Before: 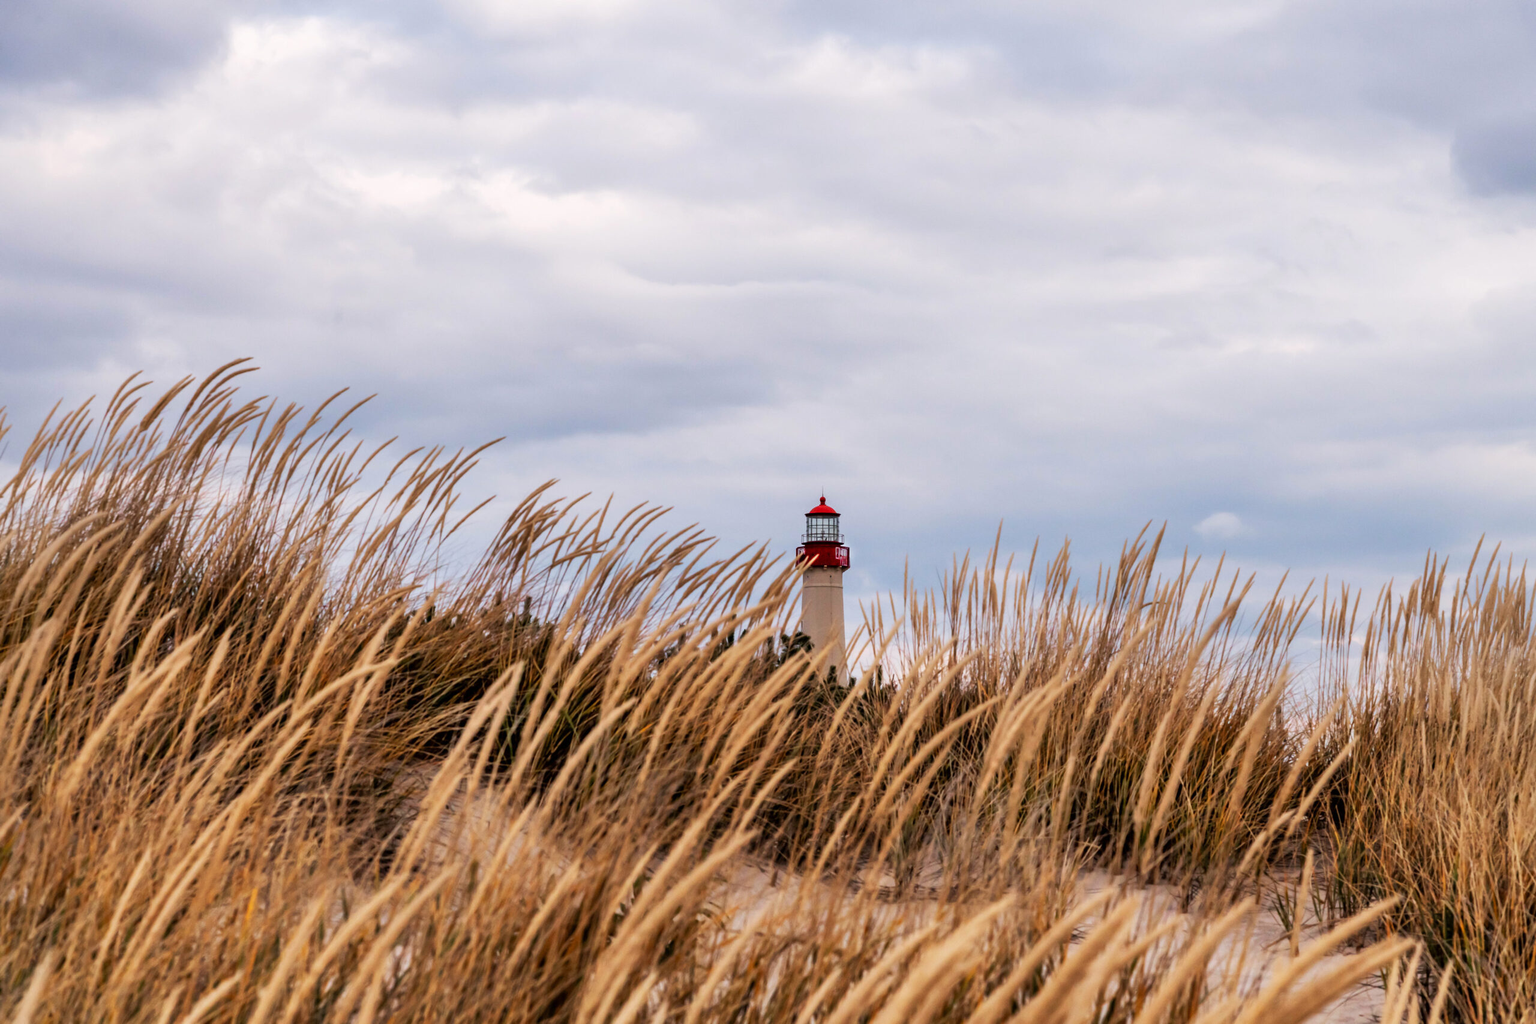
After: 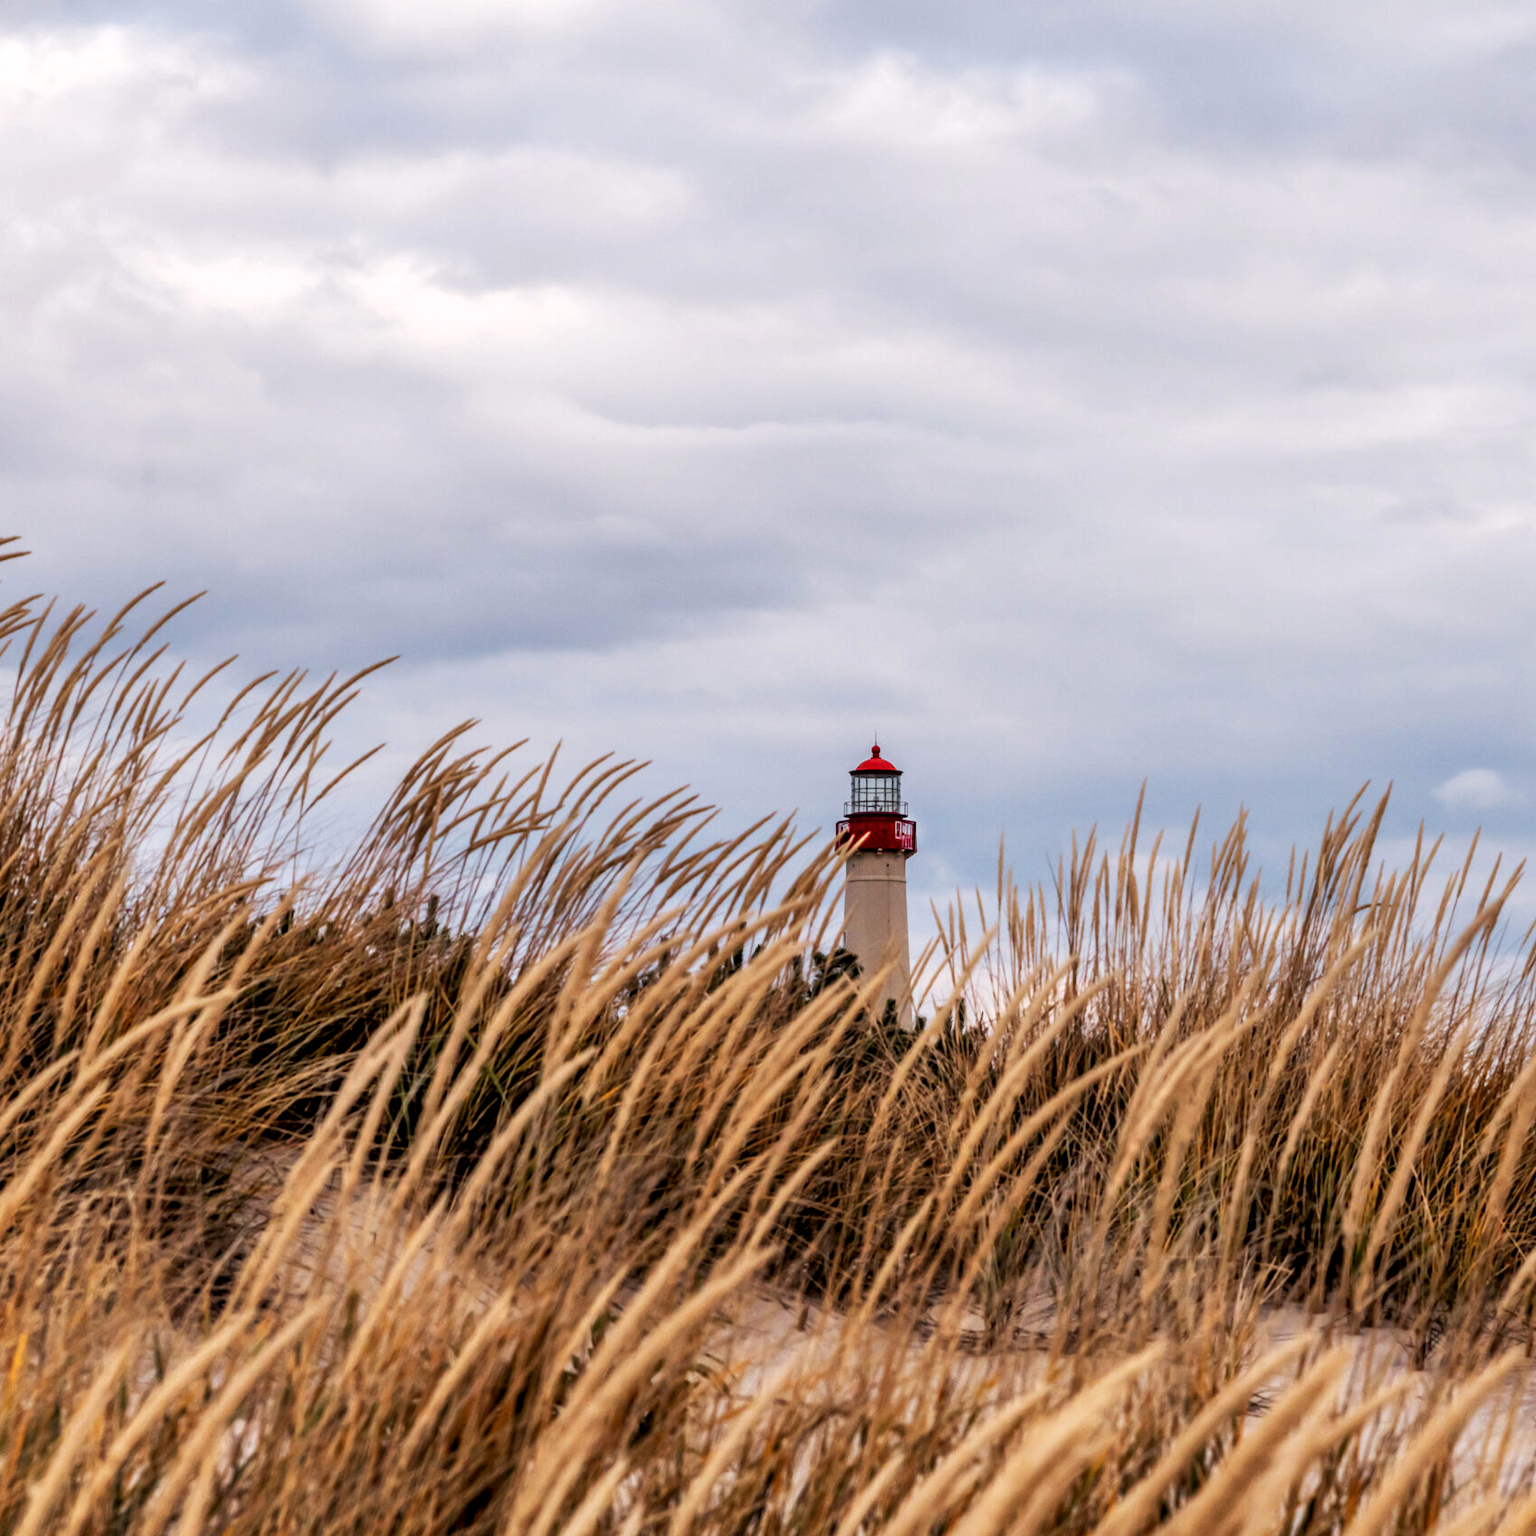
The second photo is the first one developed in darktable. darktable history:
local contrast: on, module defaults
crop and rotate: left 15.615%, right 17.756%
